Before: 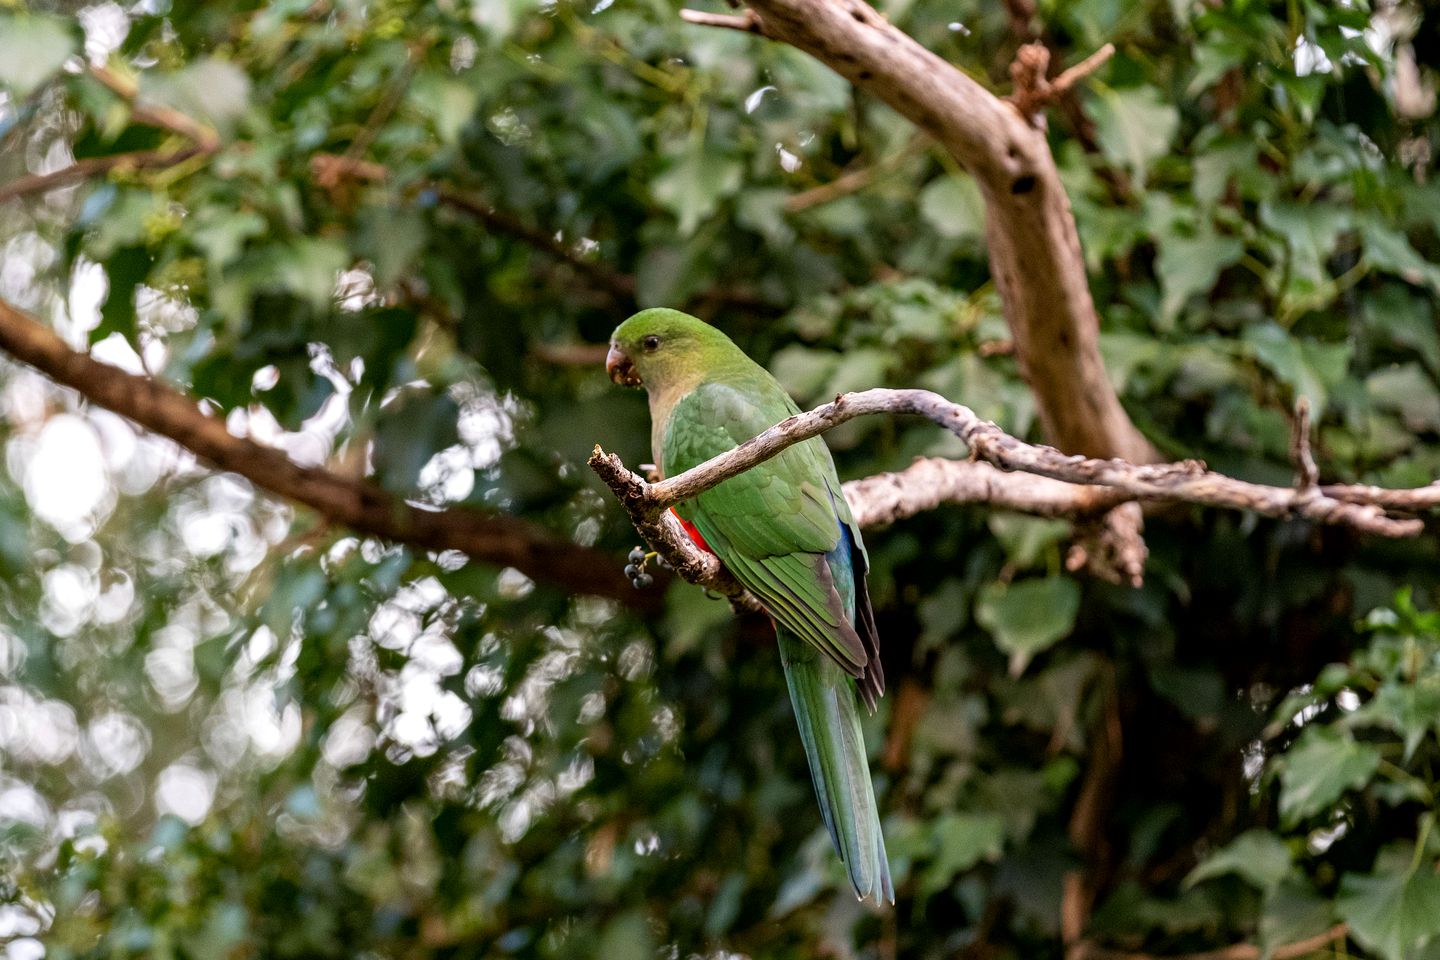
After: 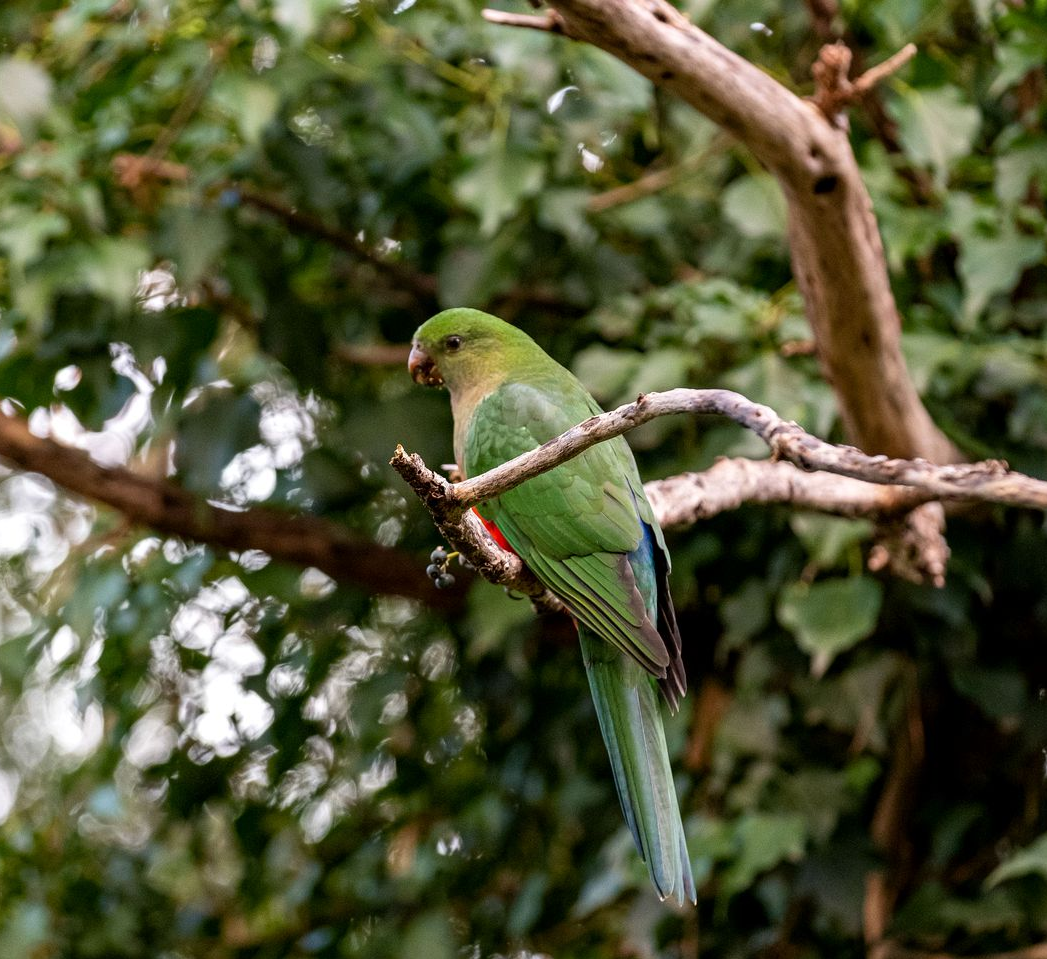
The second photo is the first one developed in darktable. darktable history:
crop: left 13.751%, top 0%, right 13.514%
